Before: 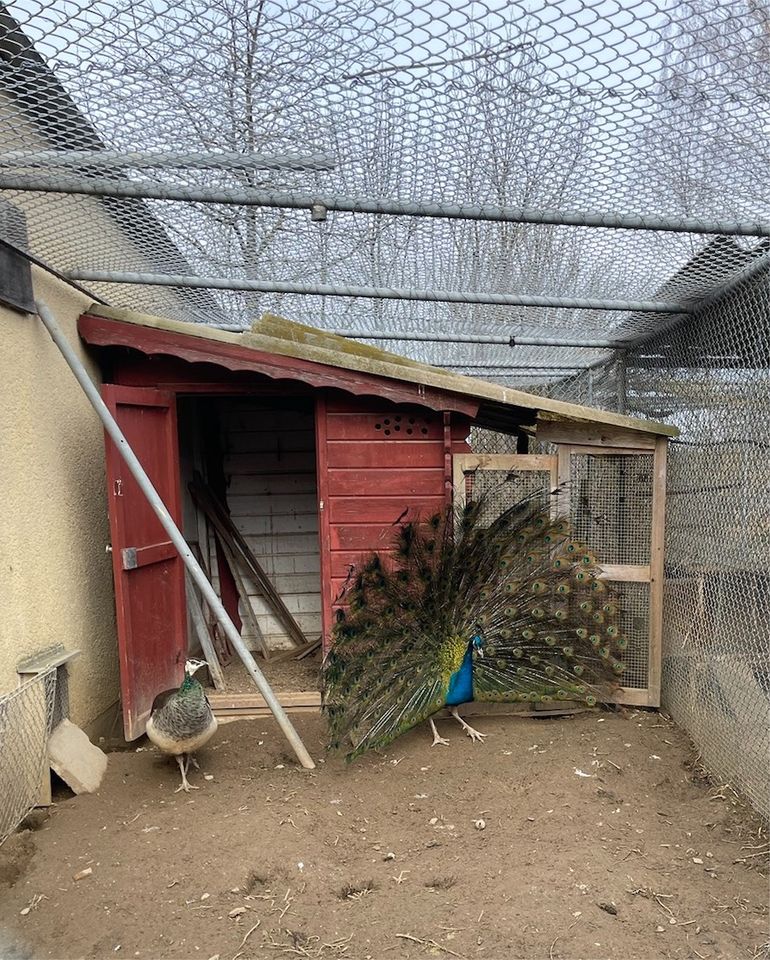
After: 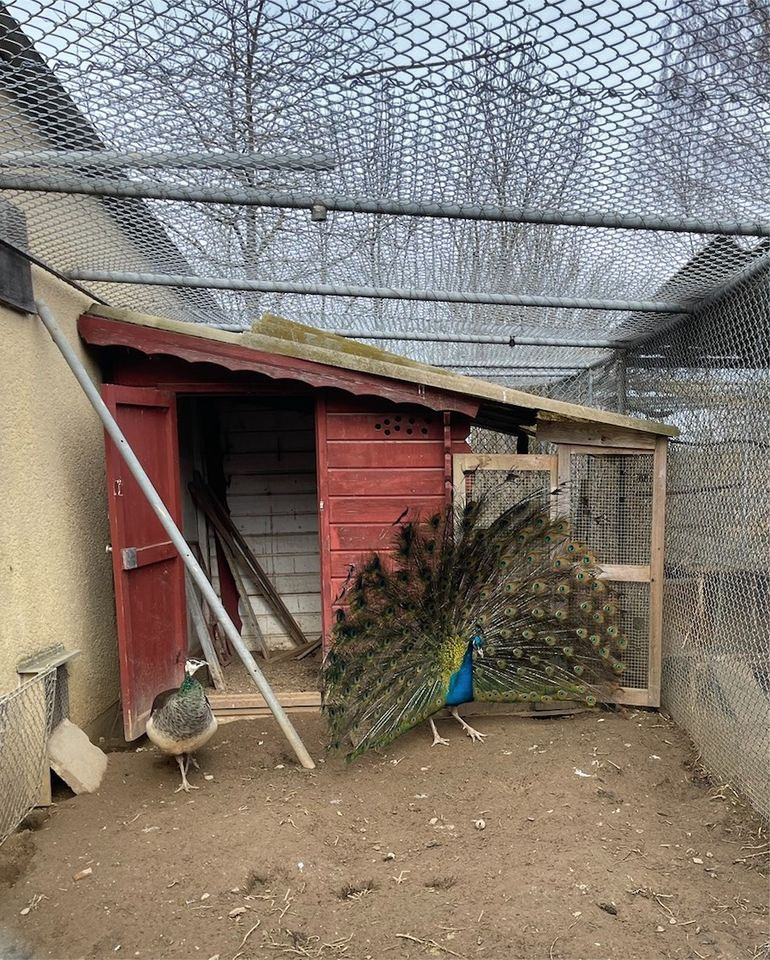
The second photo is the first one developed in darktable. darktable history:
shadows and highlights: white point adjustment 0.132, highlights -69.57, soften with gaussian
